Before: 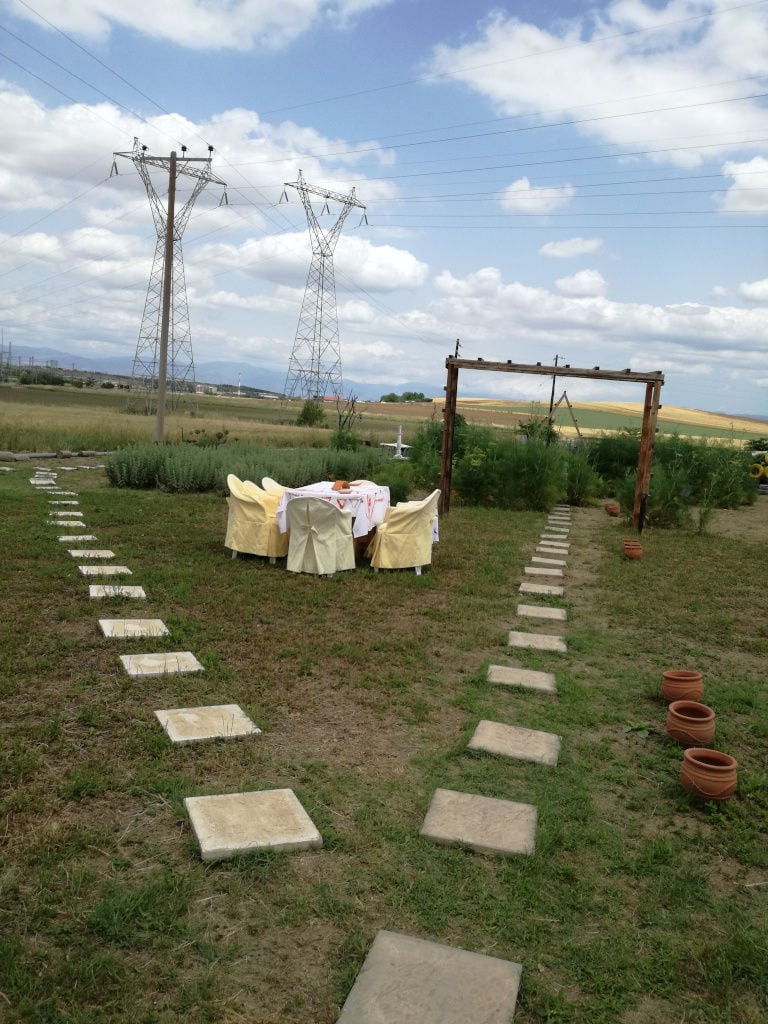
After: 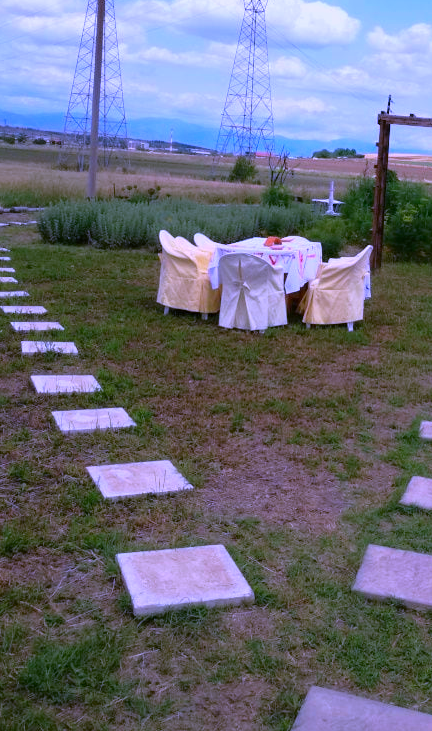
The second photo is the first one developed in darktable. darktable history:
color calibration: illuminant as shot in camera, x 0.358, y 0.373, temperature 4628.91 K
color correction: highlights a* 19.5, highlights b* -11.53, saturation 1.69
crop: left 8.966%, top 23.852%, right 34.699%, bottom 4.703%
white balance: red 0.871, blue 1.249
